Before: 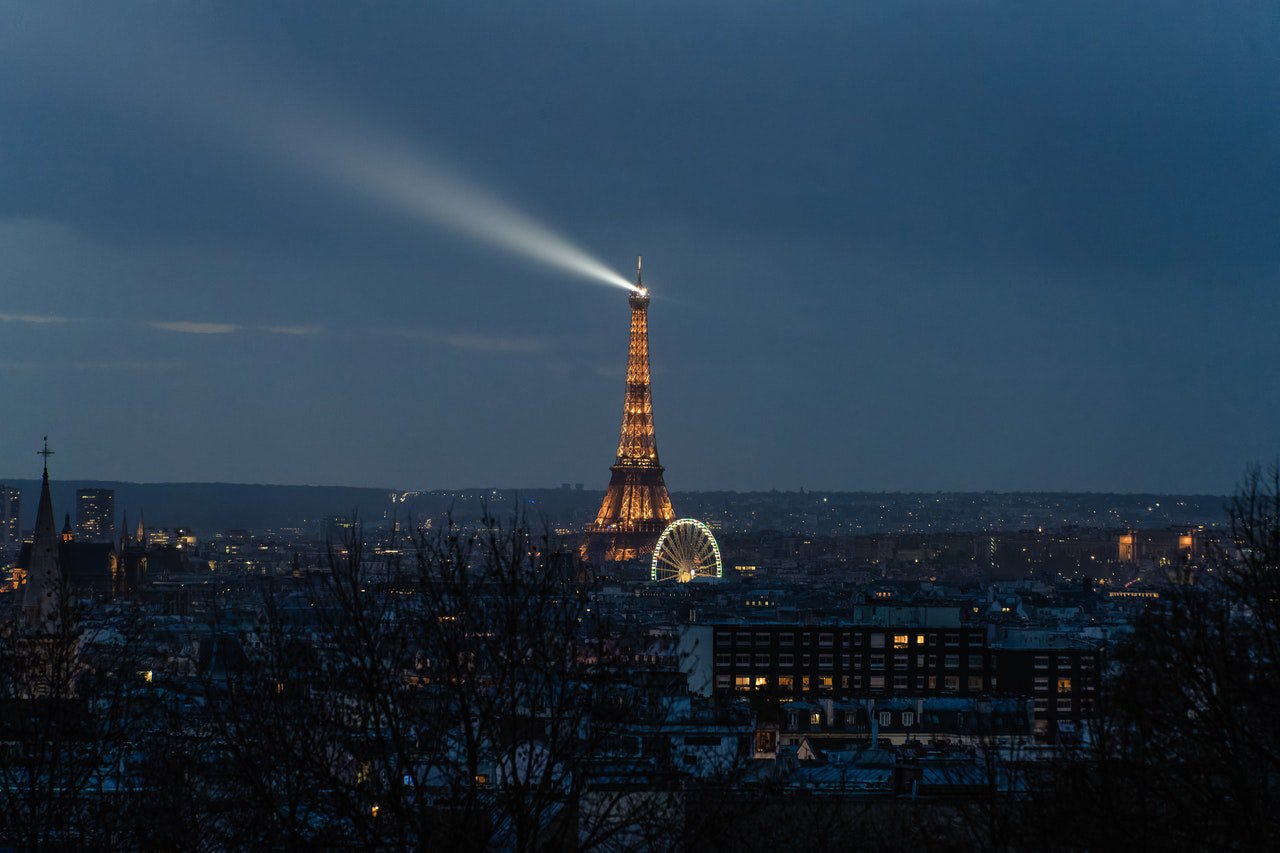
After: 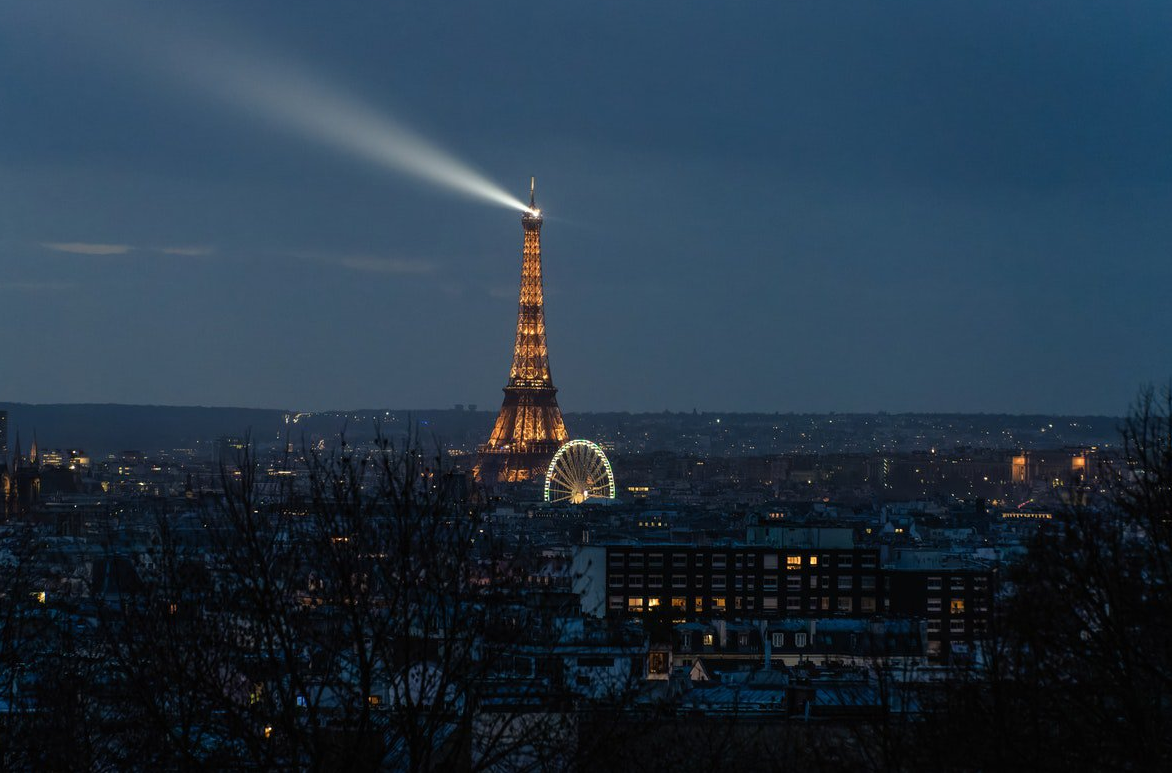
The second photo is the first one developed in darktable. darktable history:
crop and rotate: left 8.437%, top 9.274%
